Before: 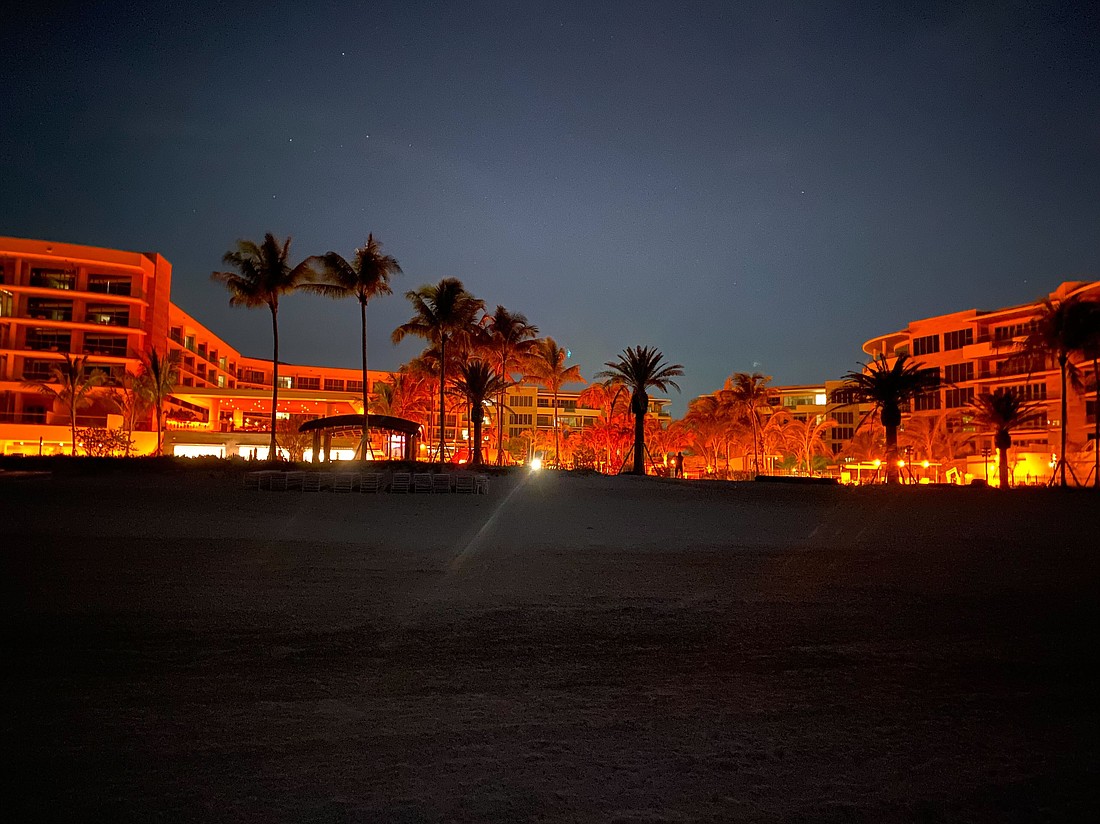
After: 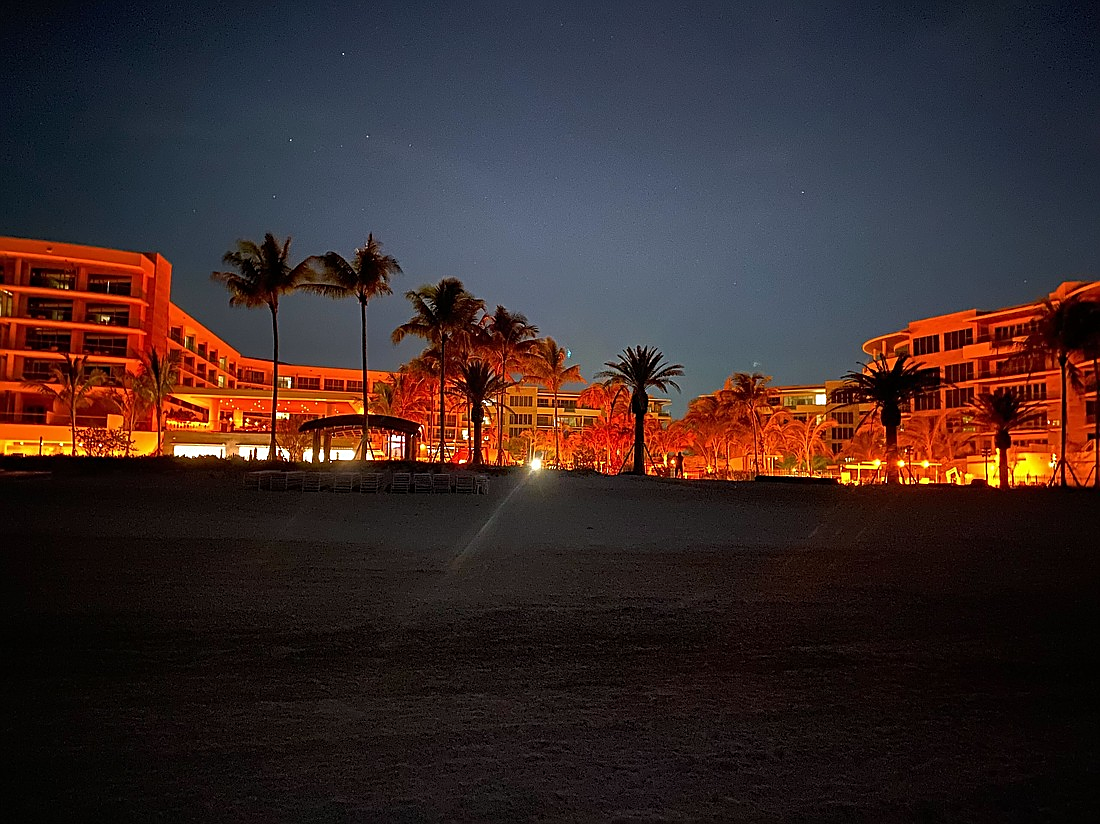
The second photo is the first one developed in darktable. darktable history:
sharpen: on, module defaults
white balance: red 0.986, blue 1.01
